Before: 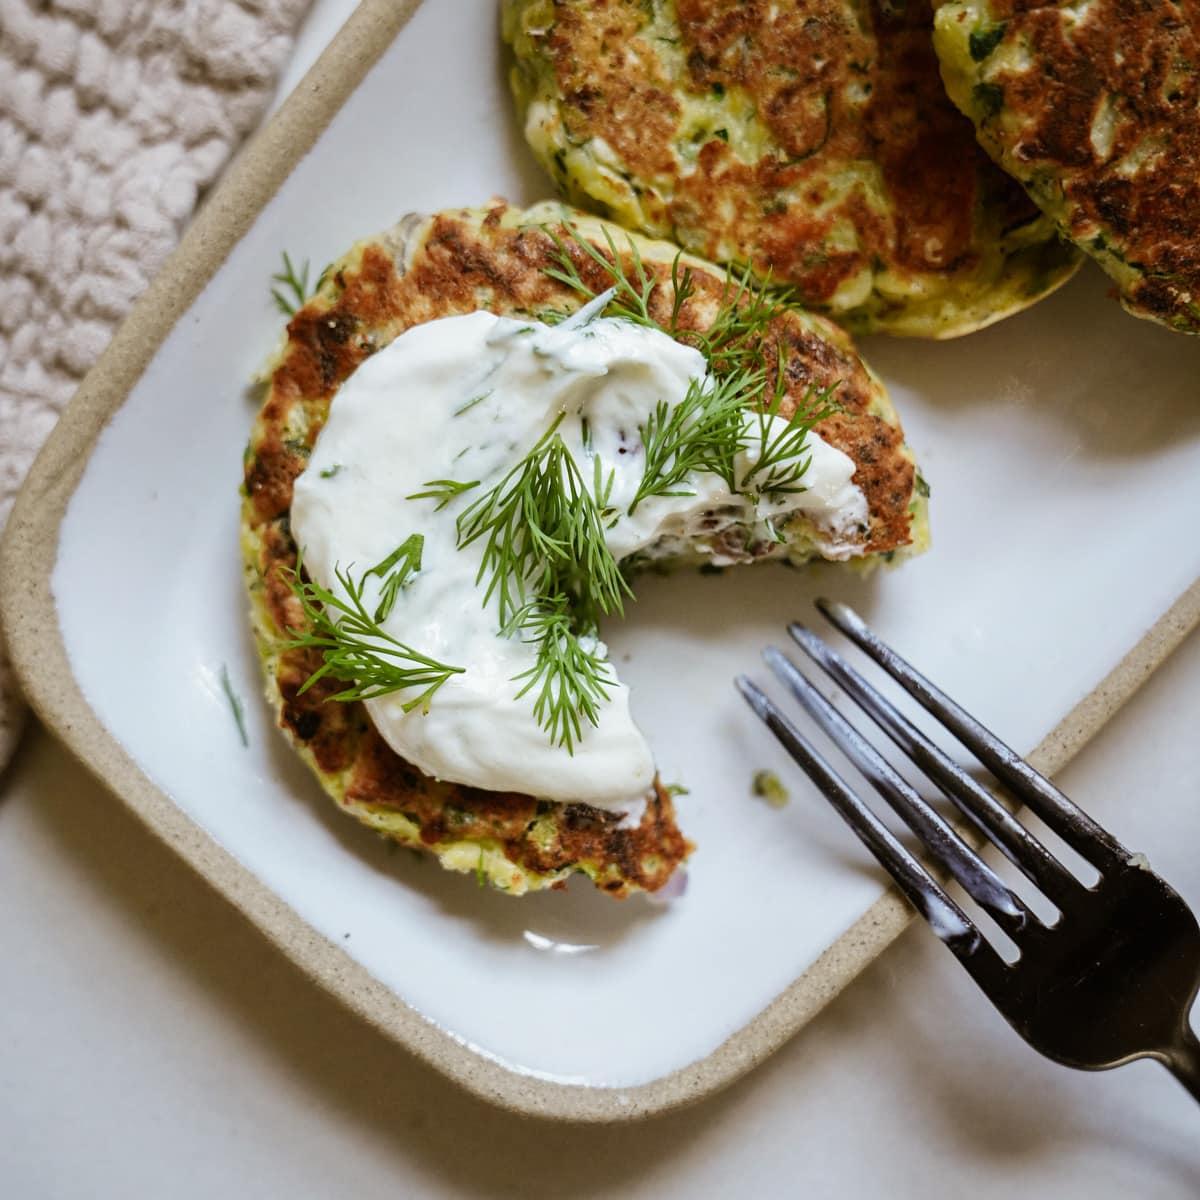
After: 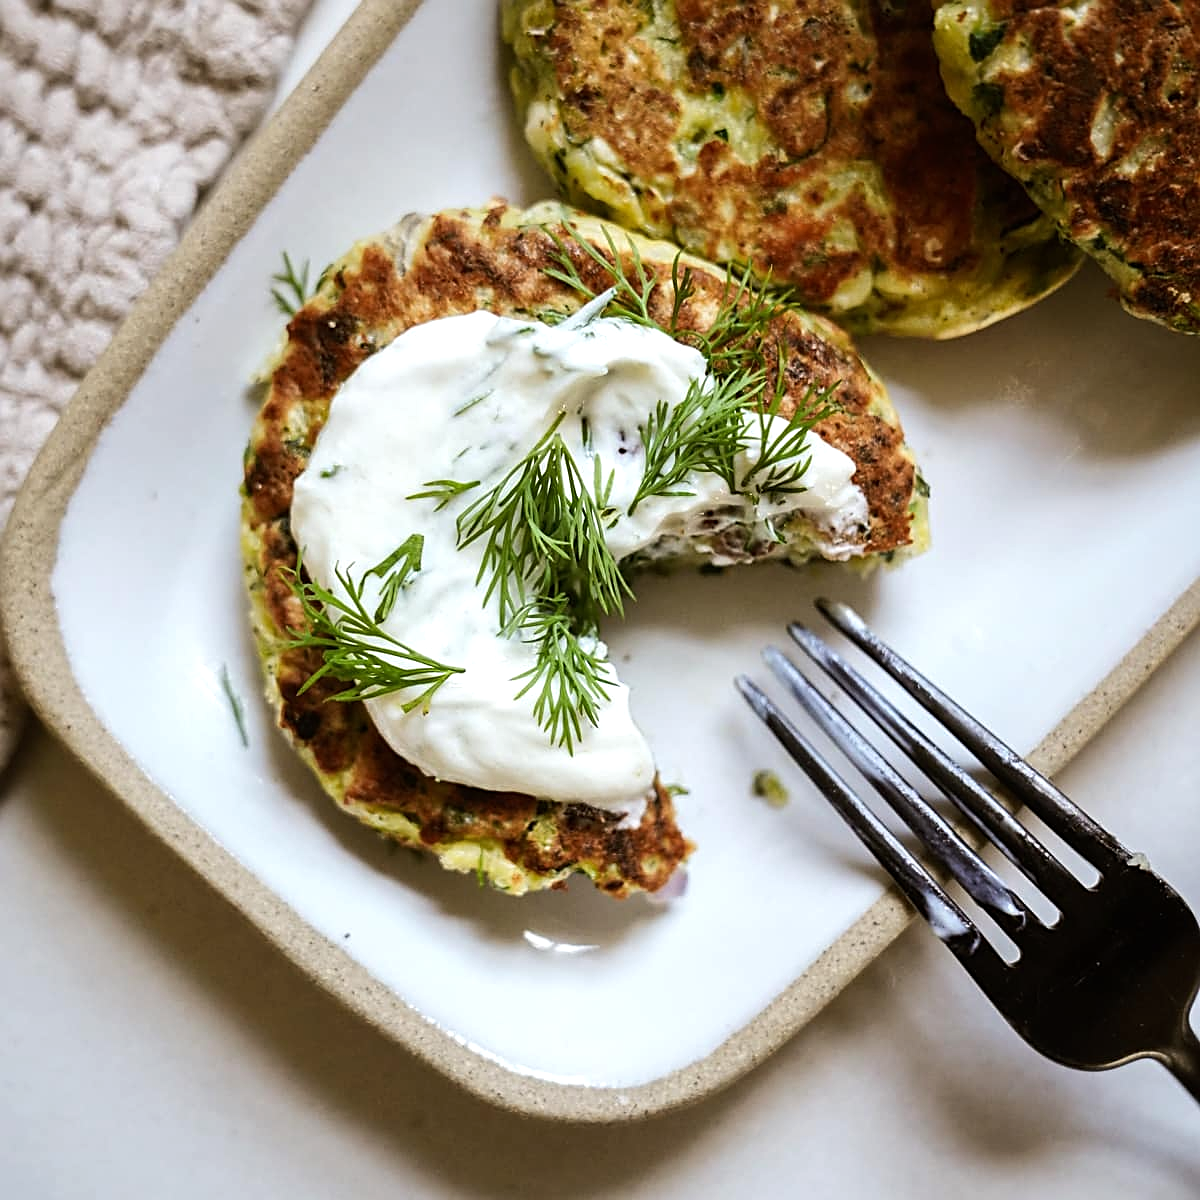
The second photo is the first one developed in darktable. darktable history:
sharpen: on, module defaults
tone equalizer: -8 EV -0.404 EV, -7 EV -0.407 EV, -6 EV -0.368 EV, -5 EV -0.182 EV, -3 EV 0.216 EV, -2 EV 0.309 EV, -1 EV 0.378 EV, +0 EV 0.44 EV, edges refinement/feathering 500, mask exposure compensation -1.57 EV, preserve details no
